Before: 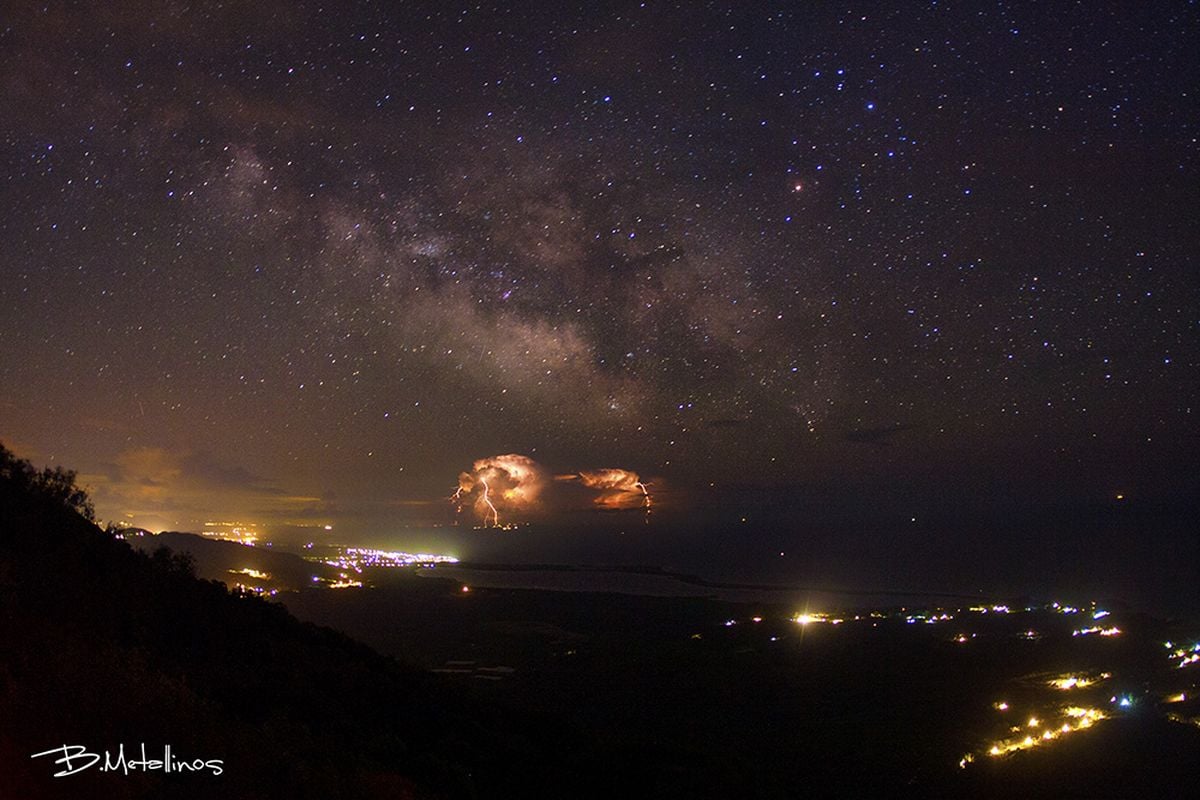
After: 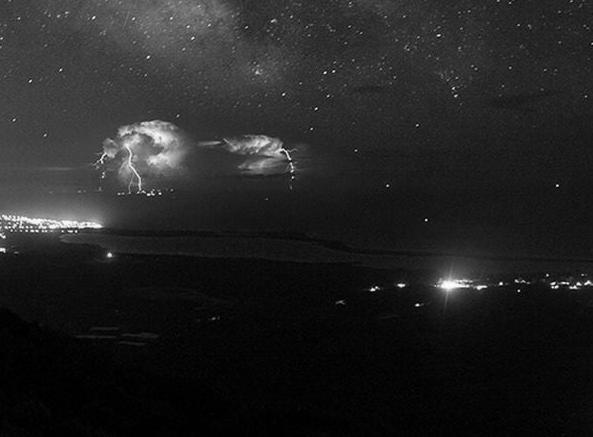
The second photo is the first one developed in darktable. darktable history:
crop: left 29.672%, top 41.786%, right 20.851%, bottom 3.487%
monochrome: on, module defaults
color zones: curves: ch0 [(0.25, 0.5) (0.428, 0.473) (0.75, 0.5)]; ch1 [(0.243, 0.479) (0.398, 0.452) (0.75, 0.5)]
